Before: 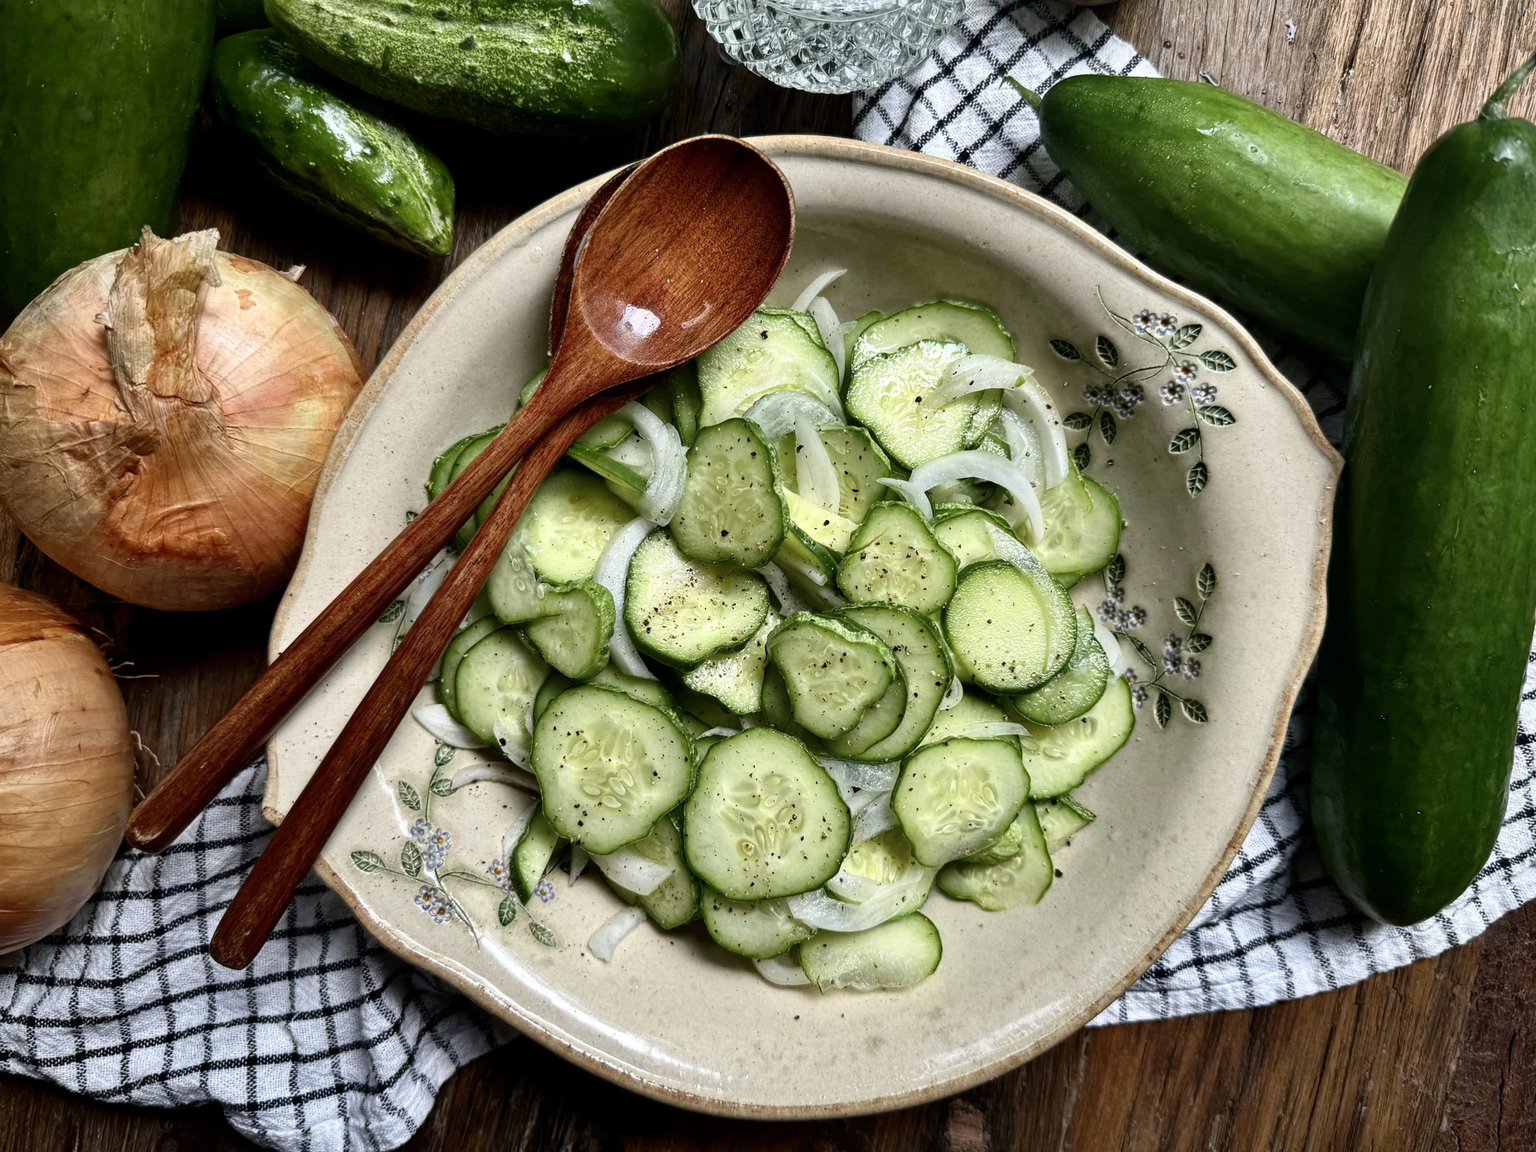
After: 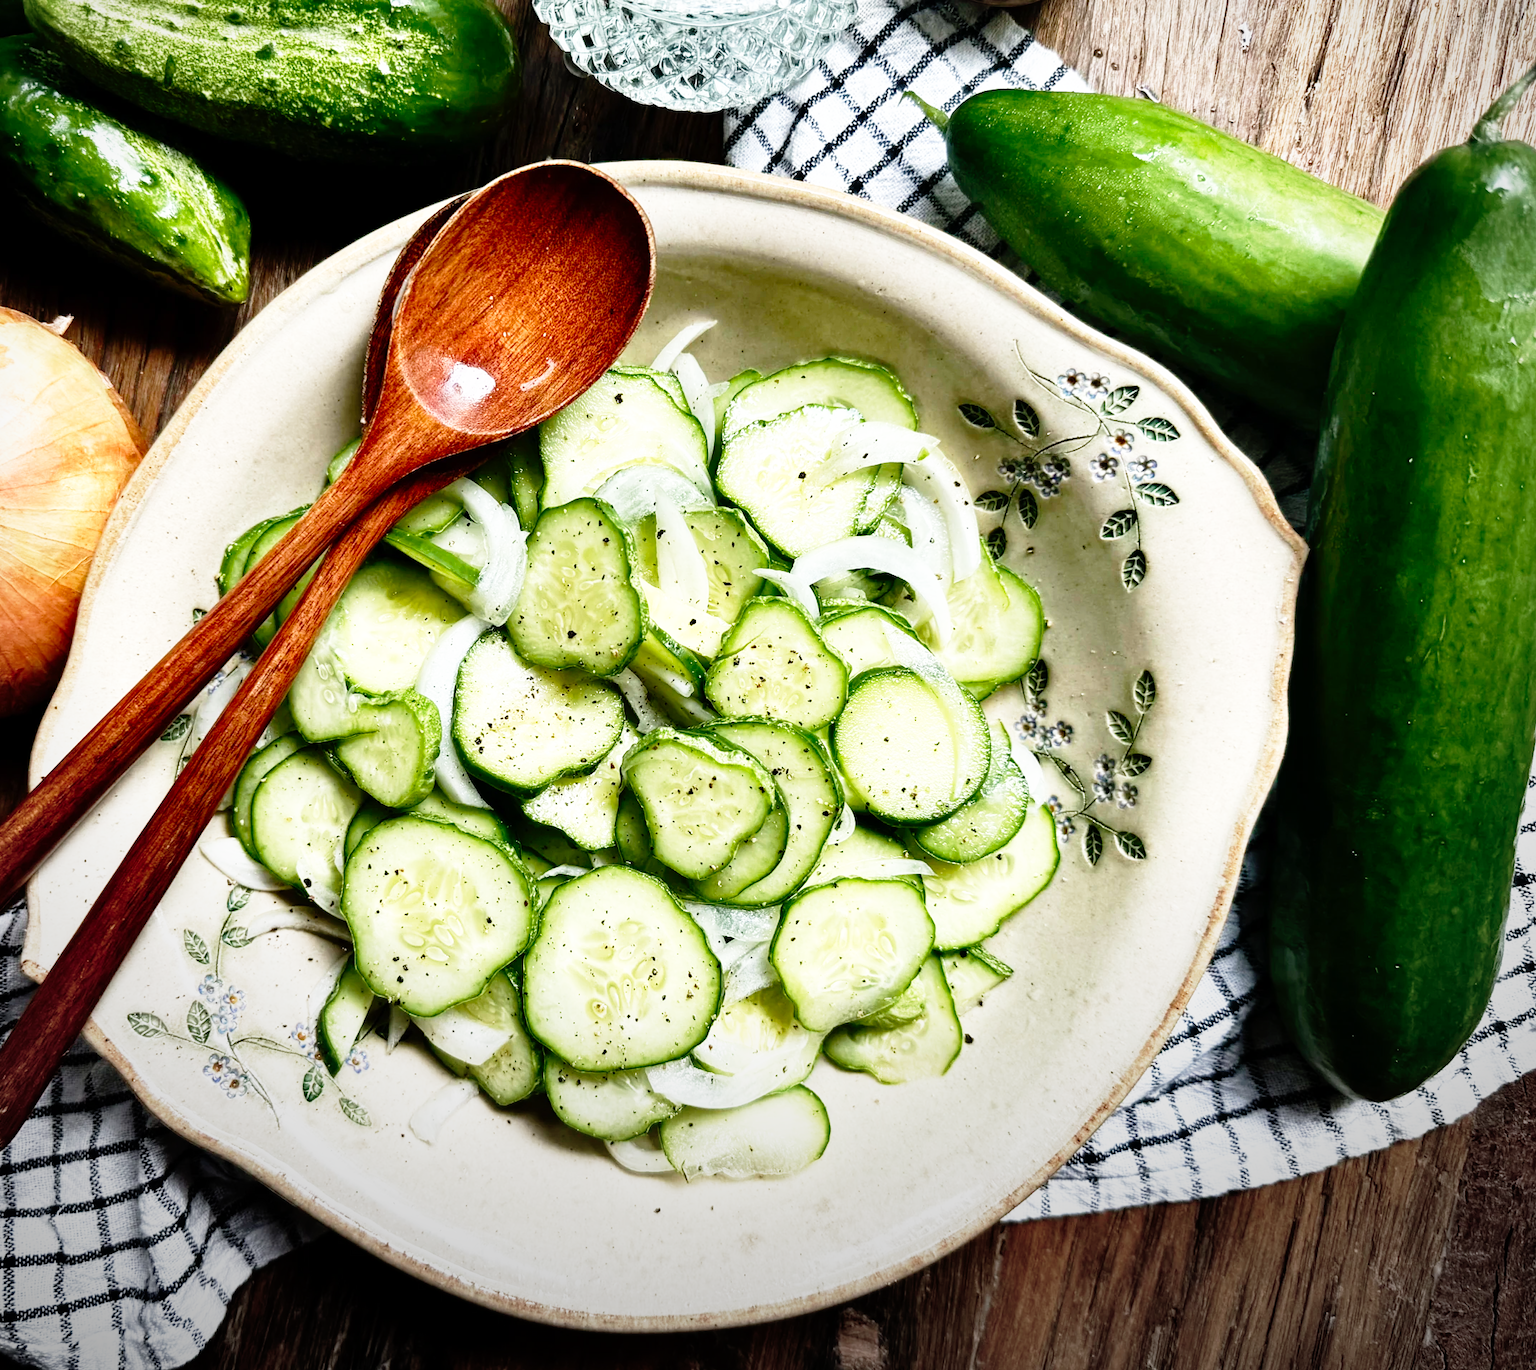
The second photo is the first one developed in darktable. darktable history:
base curve: curves: ch0 [(0, 0) (0.012, 0.01) (0.073, 0.168) (0.31, 0.711) (0.645, 0.957) (1, 1)], preserve colors none
vignetting: fall-off start 85.21%, fall-off radius 80.44%, brightness -0.575, center (-0.066, -0.315), width/height ratio 1.212
crop: left 15.936%
